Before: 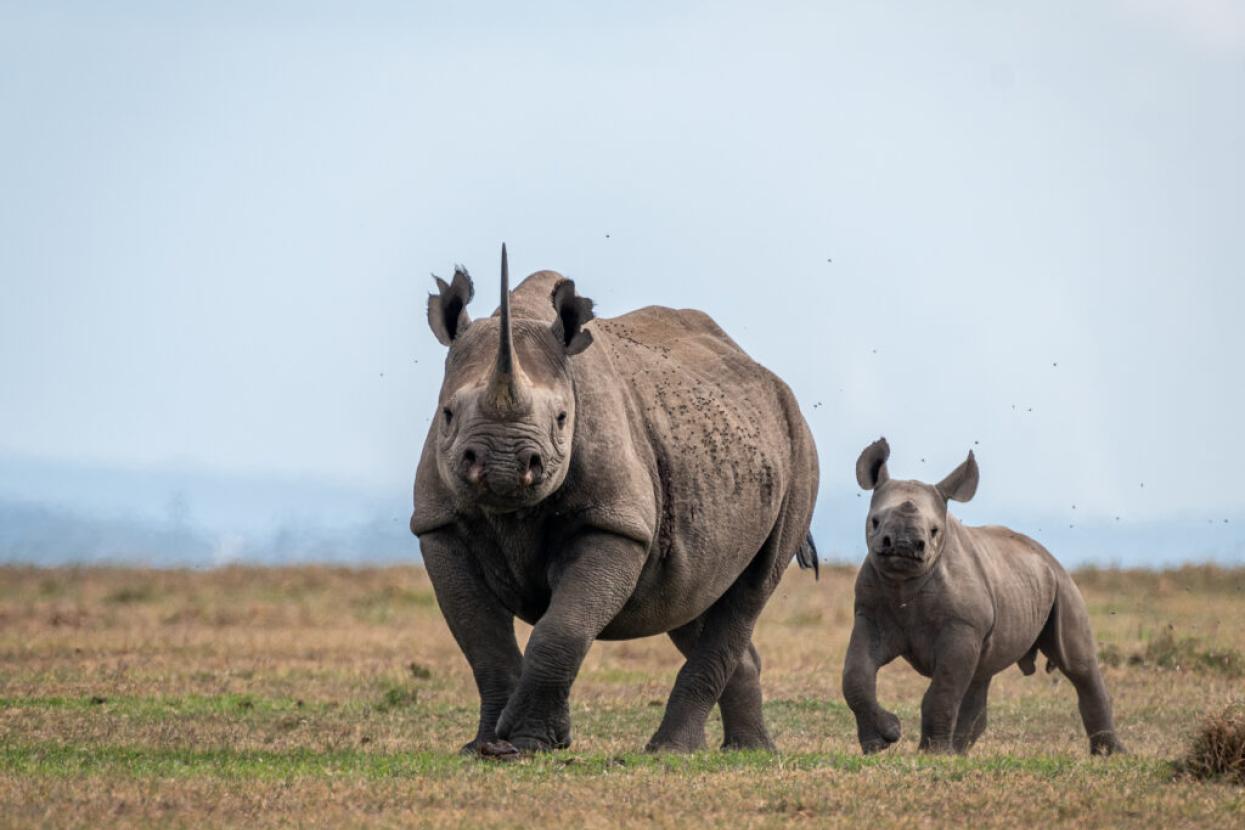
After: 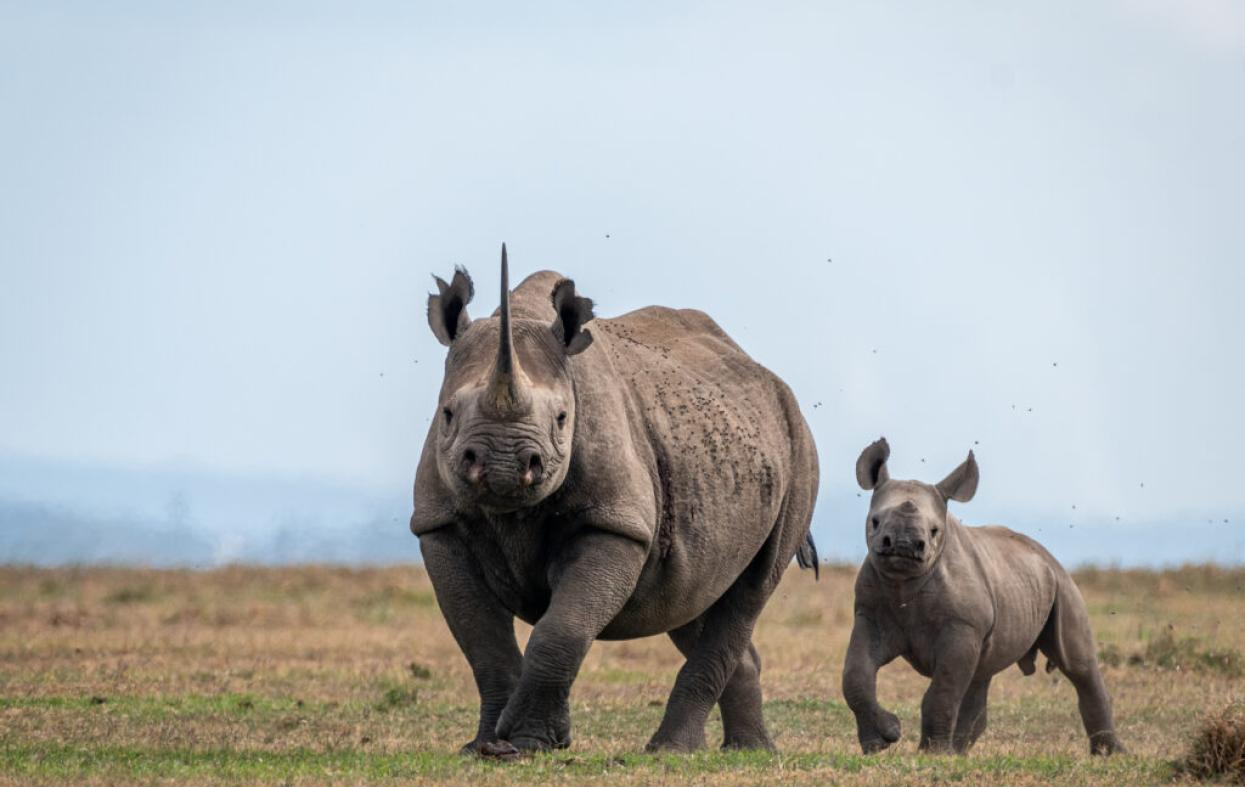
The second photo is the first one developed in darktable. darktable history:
crop and rotate: top 0.003%, bottom 5.064%
exposure: compensate highlight preservation false
